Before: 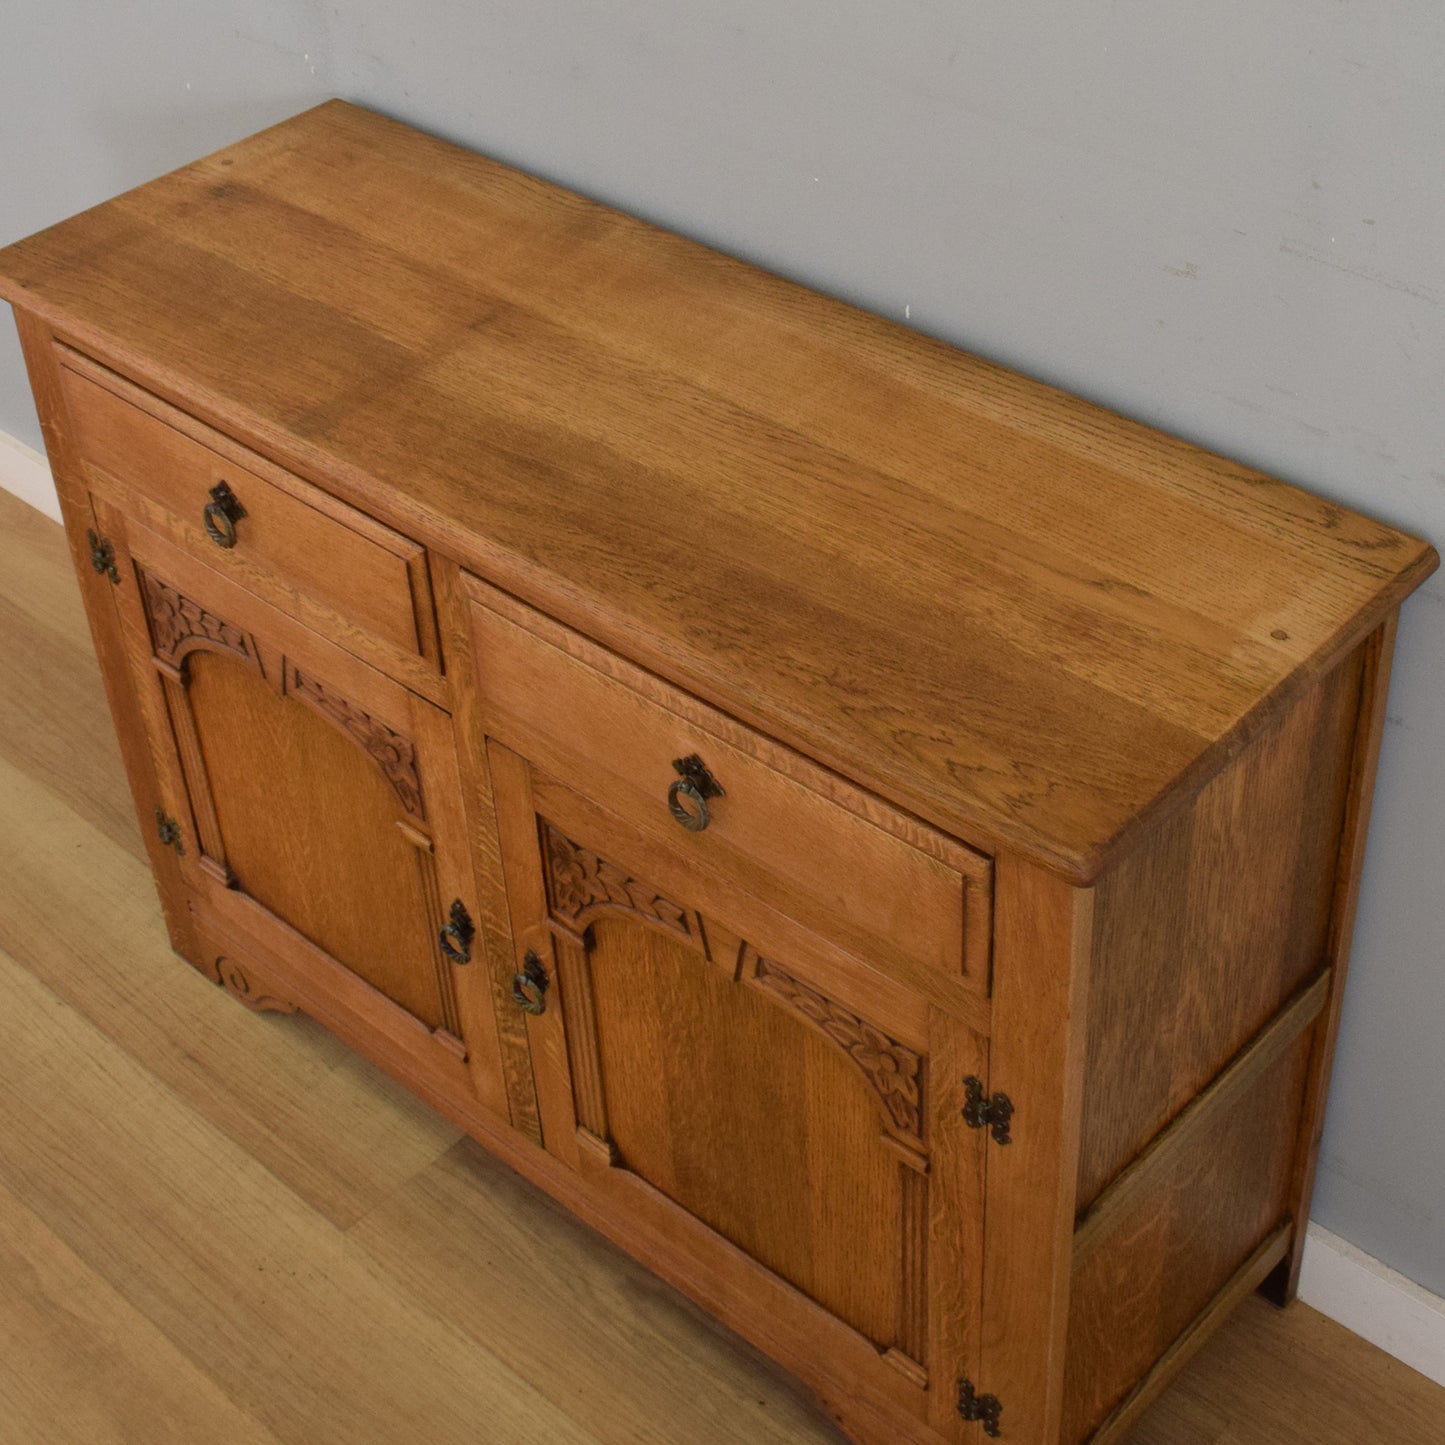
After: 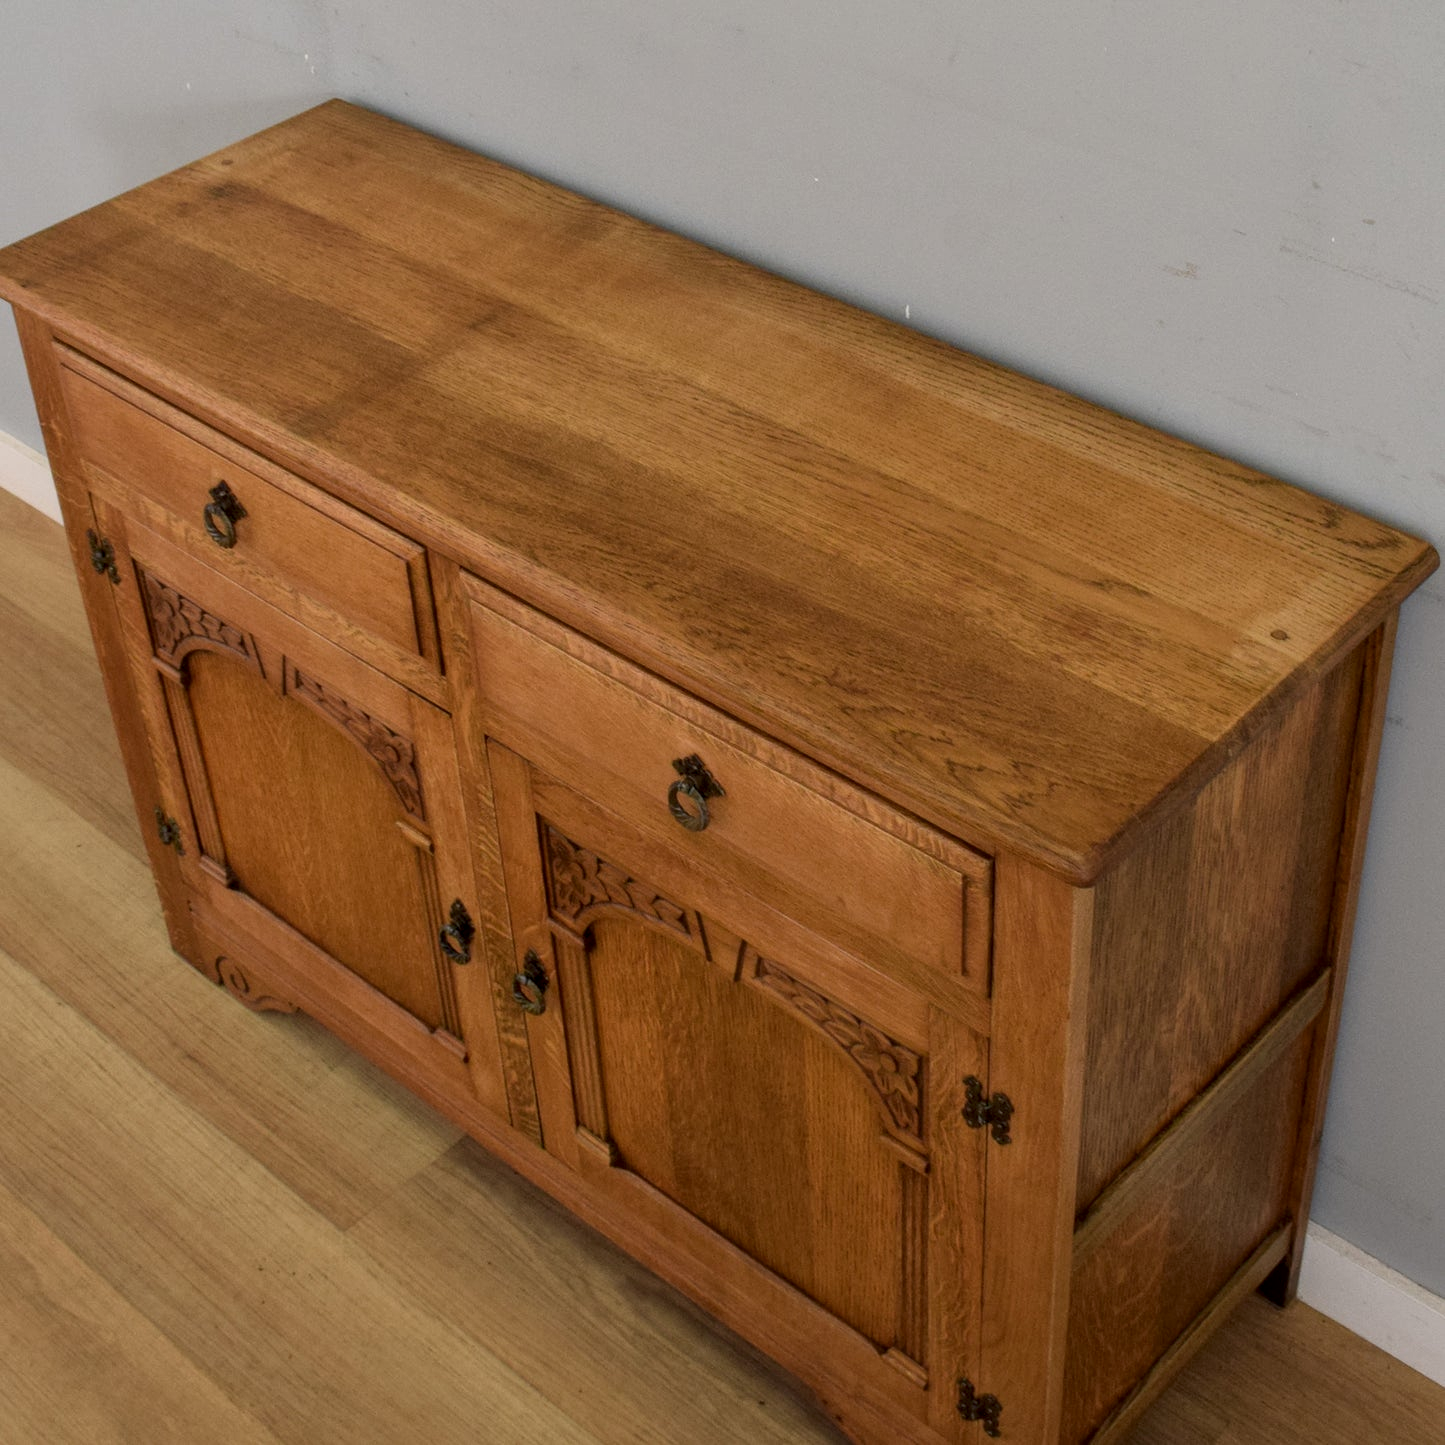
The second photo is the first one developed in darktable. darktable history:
local contrast: highlights 5%, shadows 5%, detail 133%
